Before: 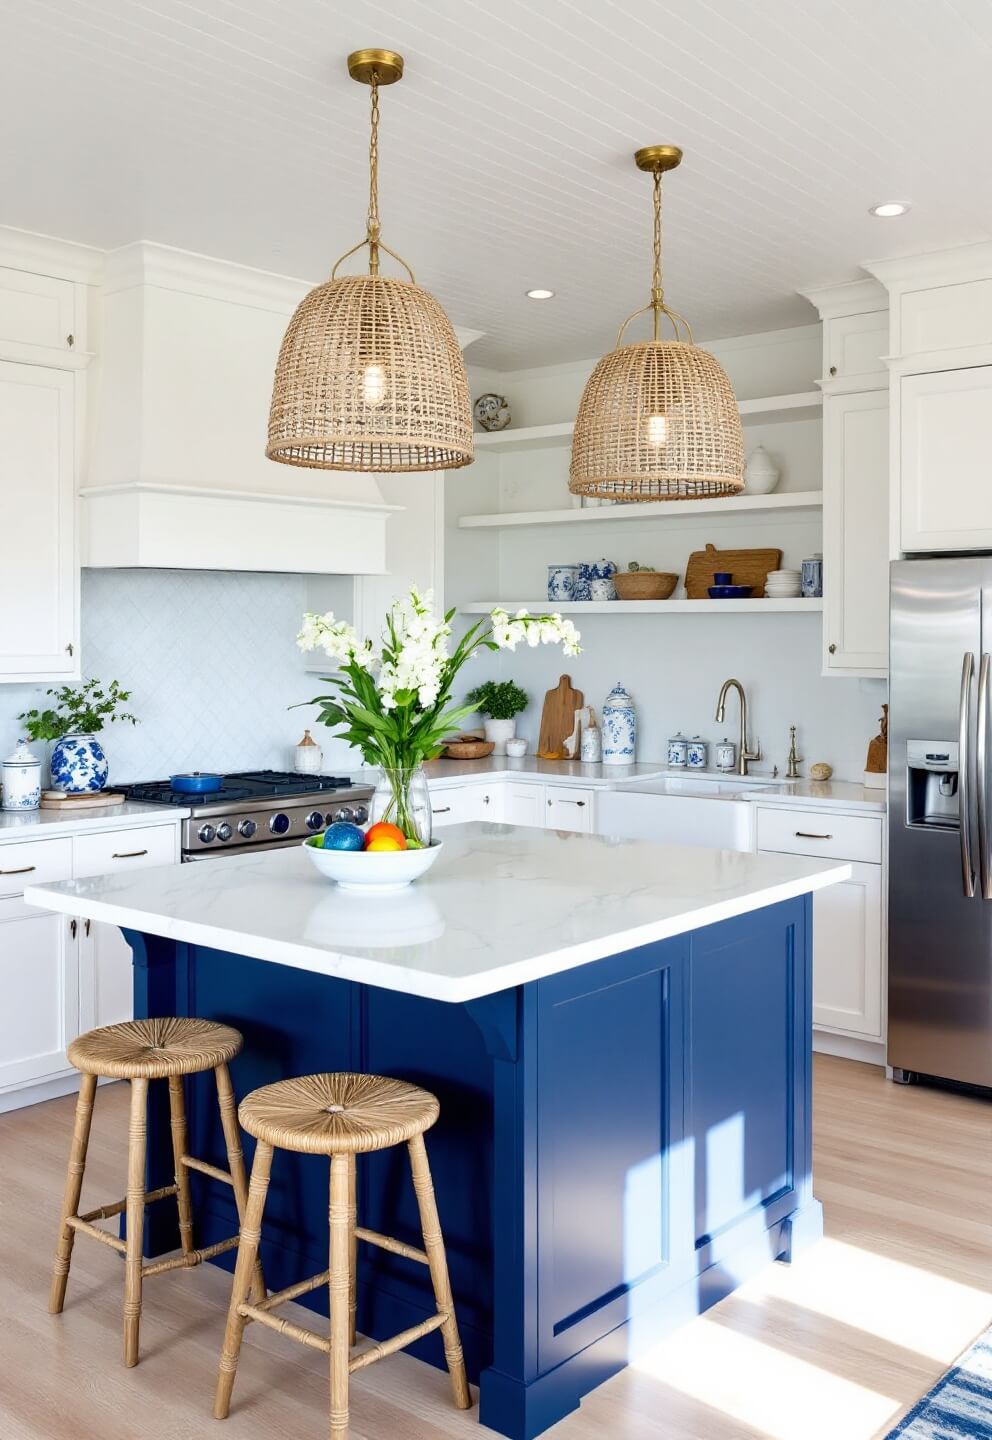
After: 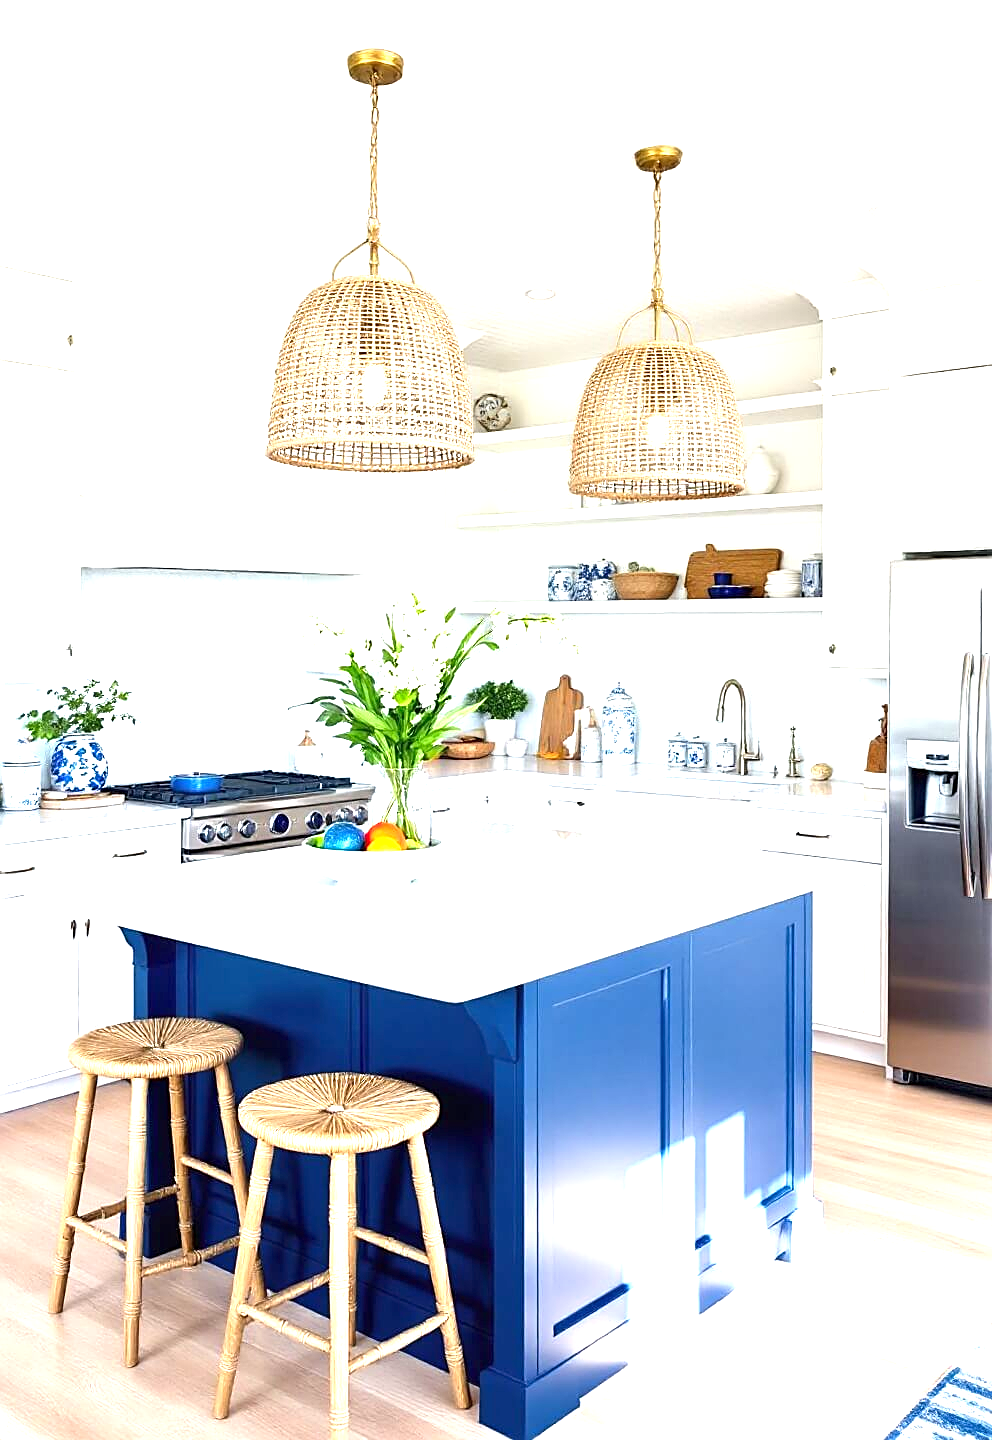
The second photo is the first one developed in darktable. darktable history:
exposure: black level correction 0, exposure 1.382 EV, compensate highlight preservation false
color zones: curves: ch1 [(0.113, 0.438) (0.75, 0.5)]; ch2 [(0.12, 0.526) (0.75, 0.5)], mix -121.99%
sharpen: on, module defaults
